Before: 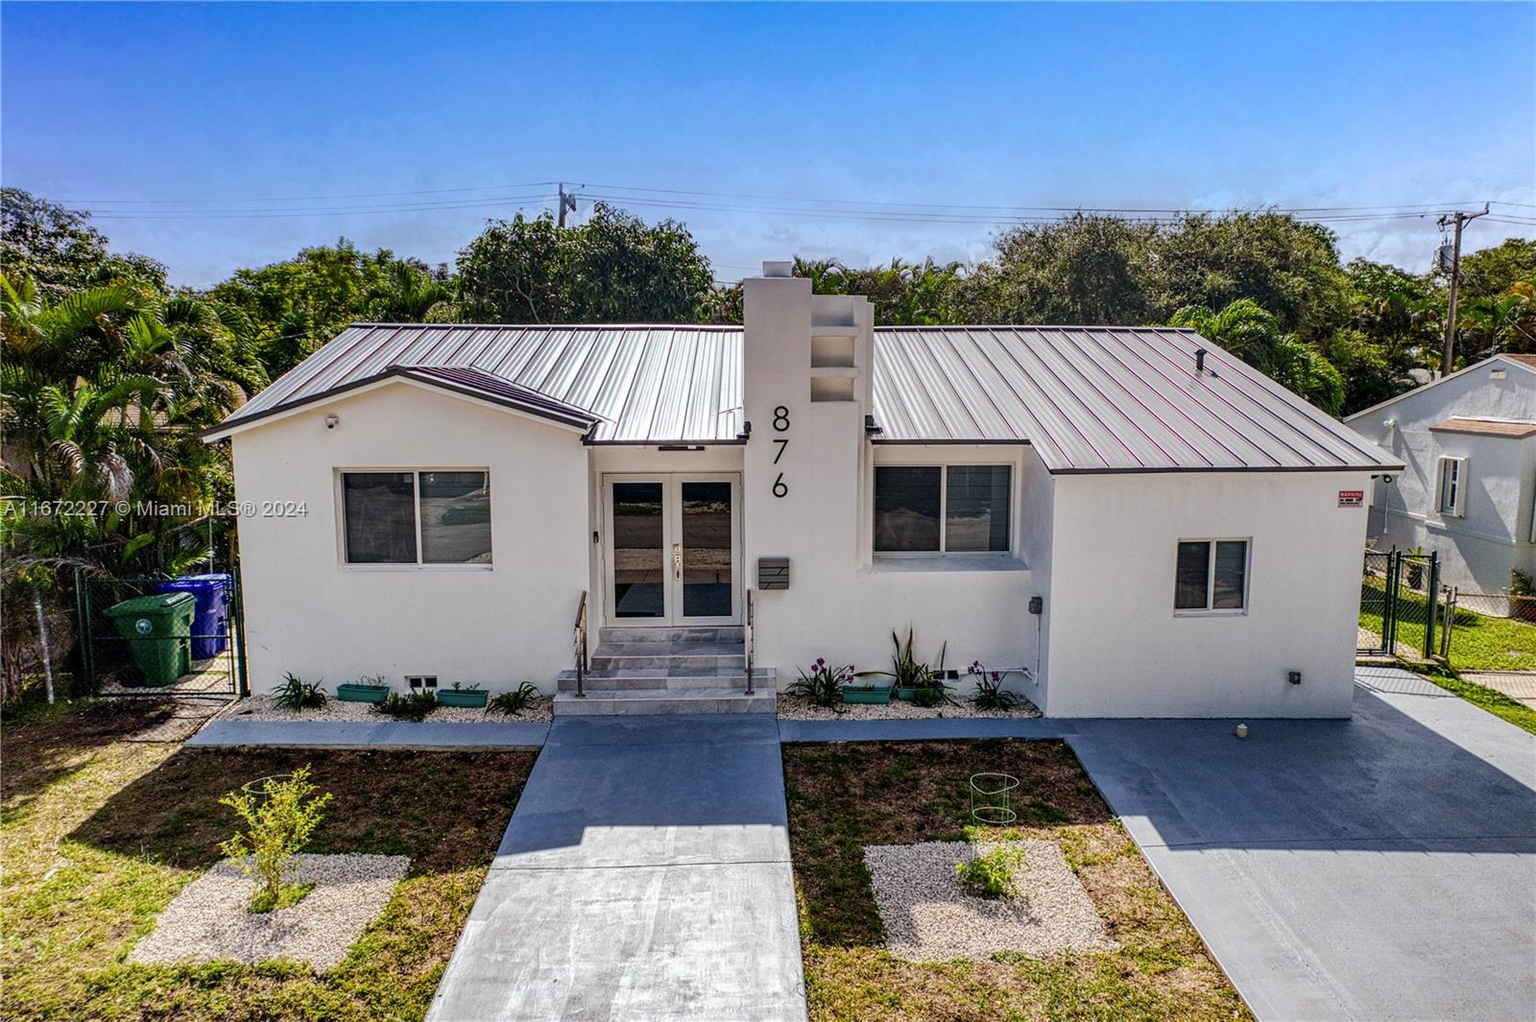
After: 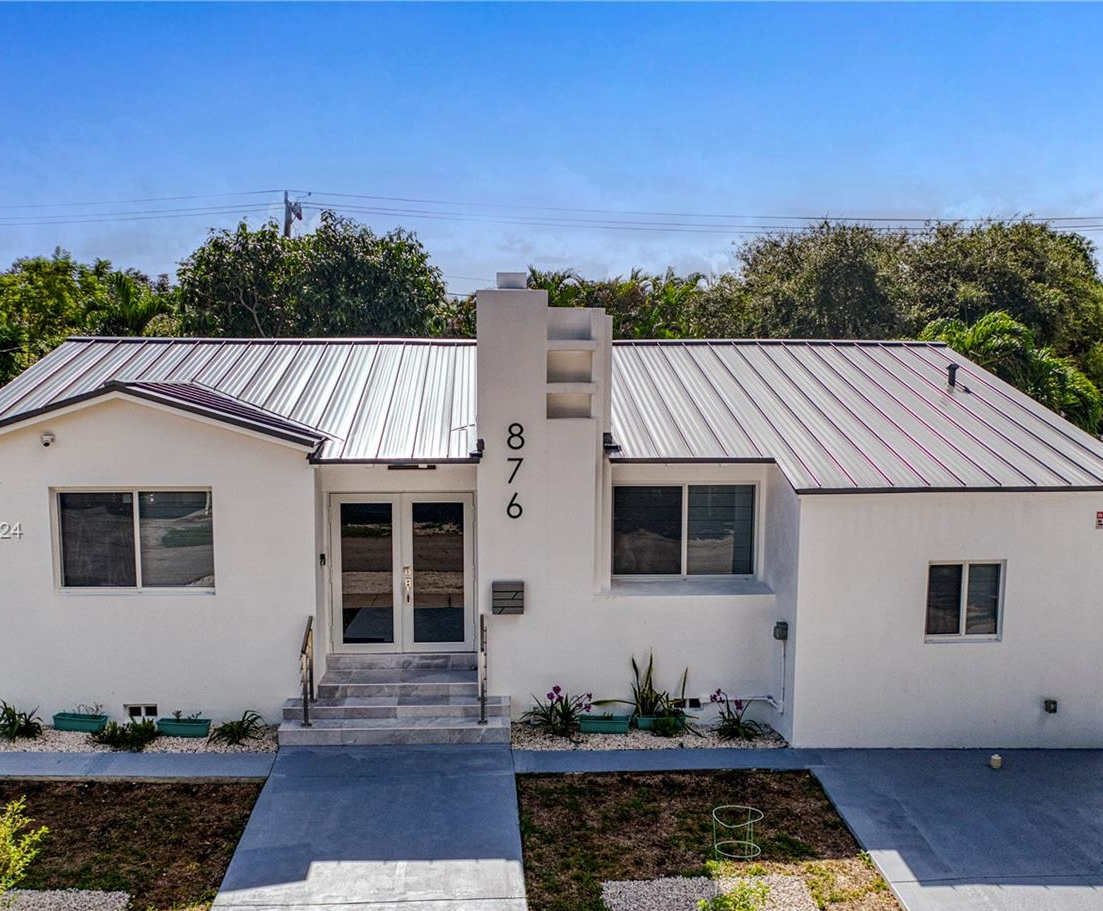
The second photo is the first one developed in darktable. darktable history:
crop: left 18.672%, right 12.359%, bottom 14.368%
